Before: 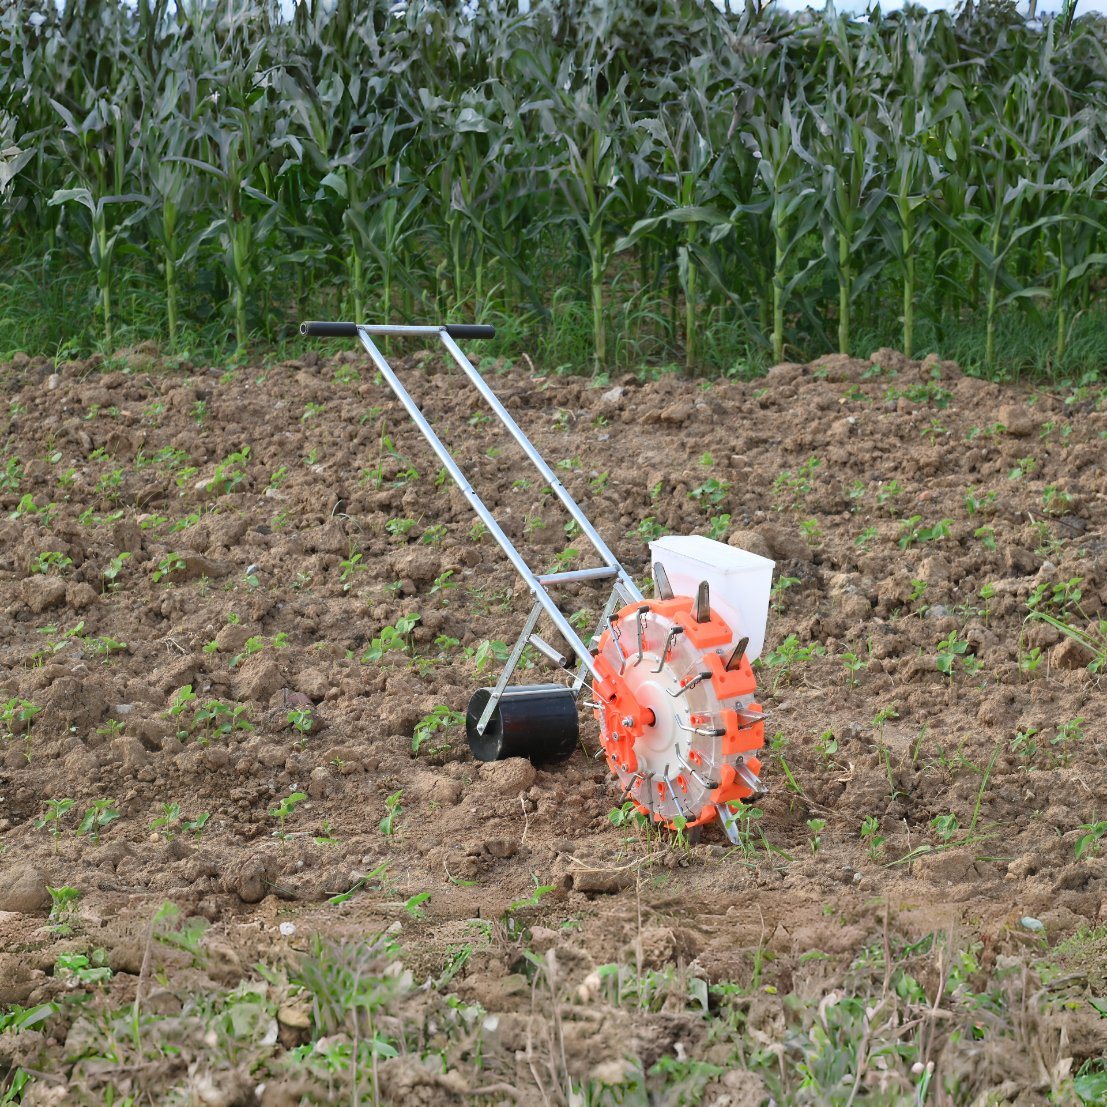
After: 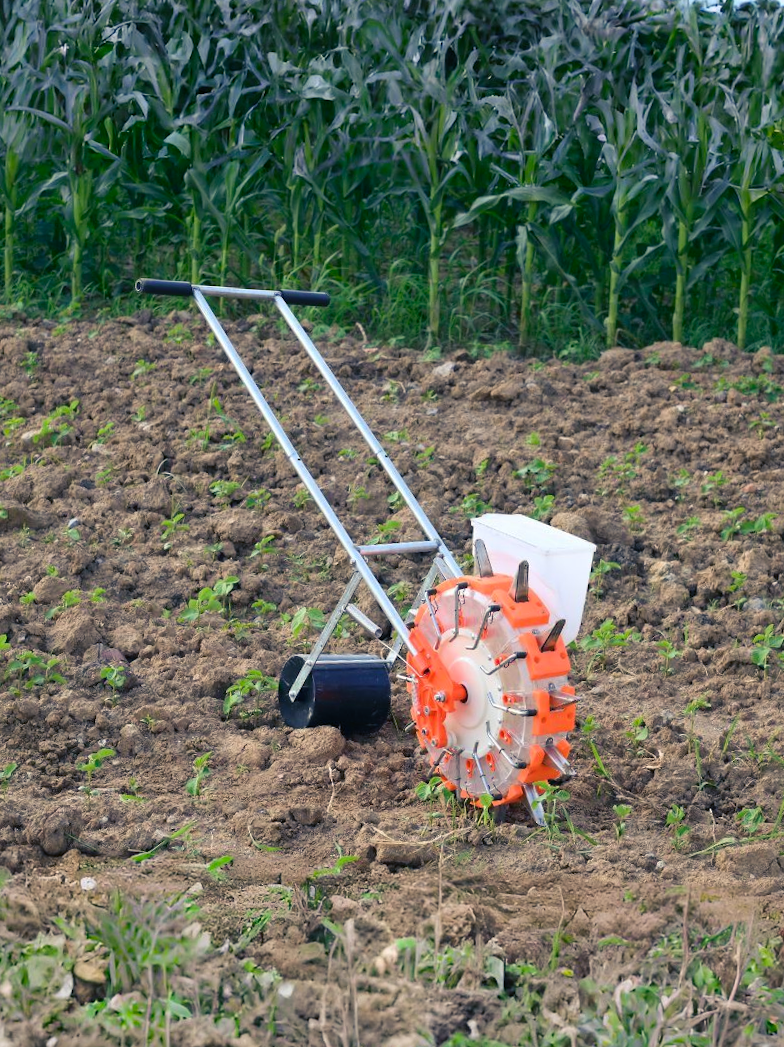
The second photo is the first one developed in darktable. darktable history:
color balance rgb: shadows lift › luminance -40.971%, shadows lift › chroma 14.19%, shadows lift › hue 260.81°, linear chroma grading › global chroma 14.857%, perceptual saturation grading › global saturation 0.03%
crop and rotate: angle -3.3°, left 14.262%, top 0.044%, right 10.888%, bottom 0.029%
